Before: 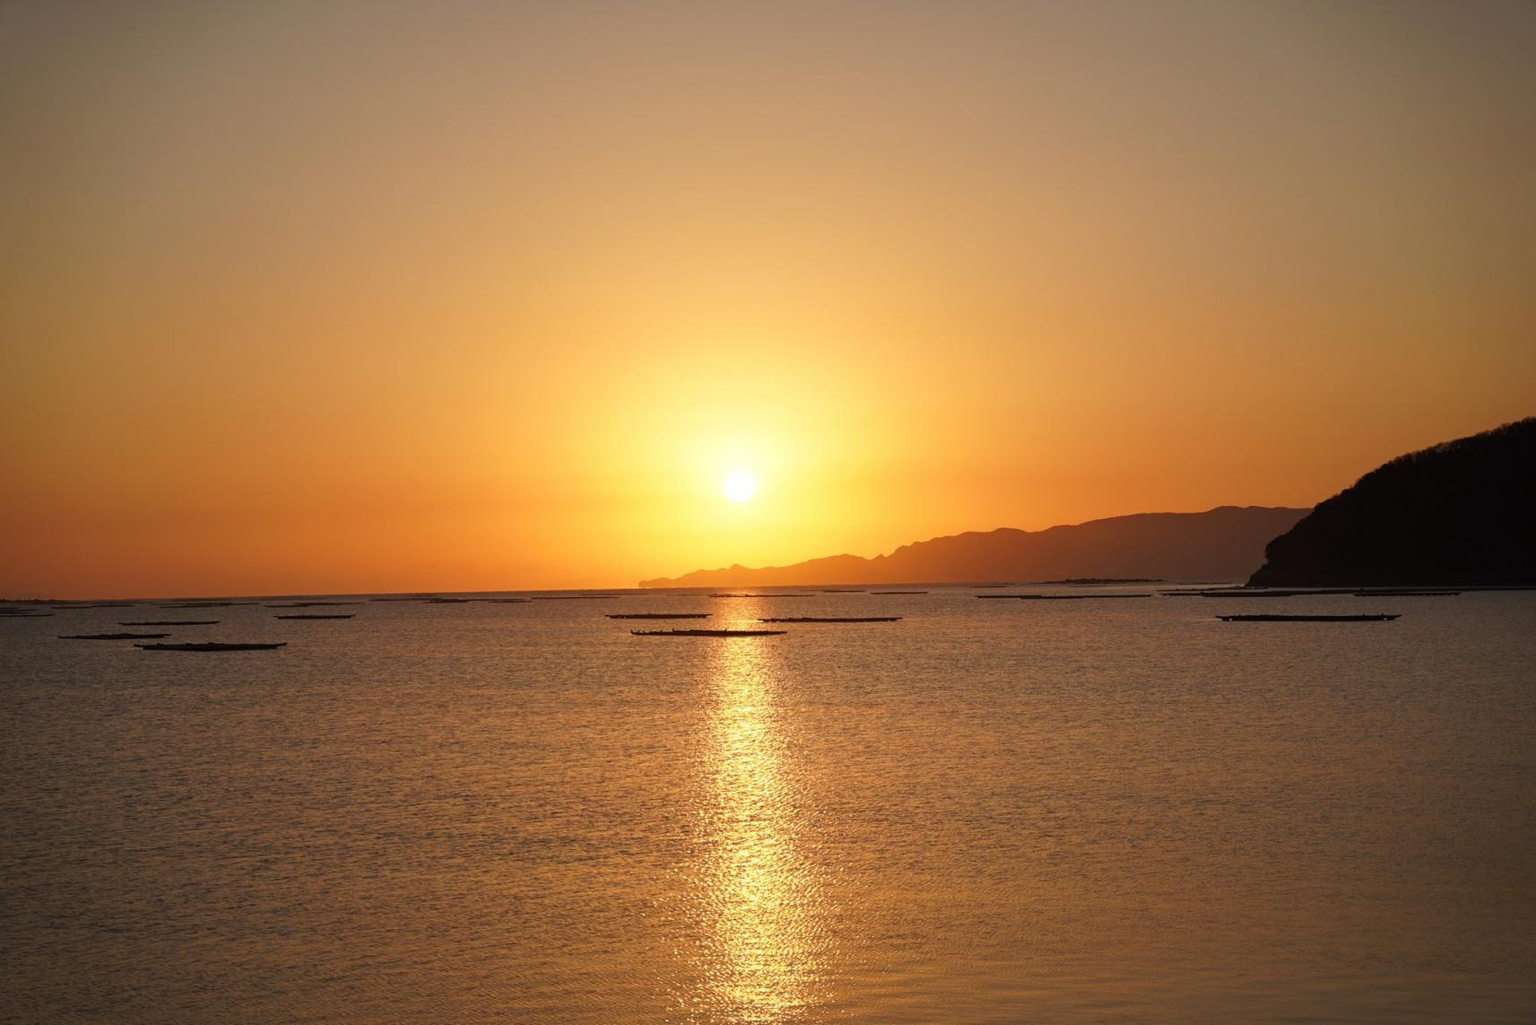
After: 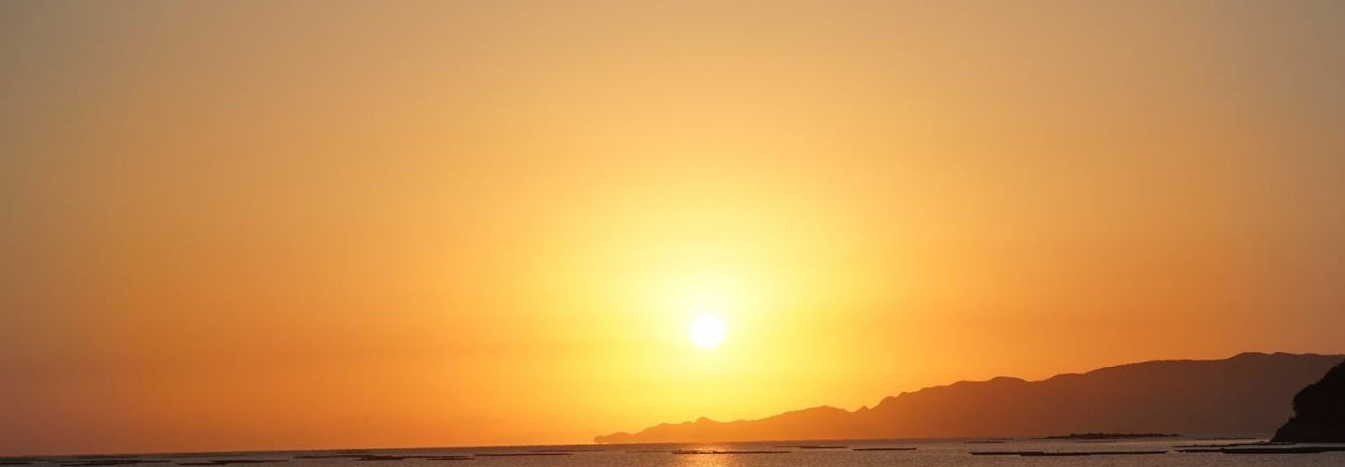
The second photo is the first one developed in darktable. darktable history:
vignetting: brightness -0.151
crop: left 6.927%, top 18.551%, right 14.513%, bottom 40.576%
